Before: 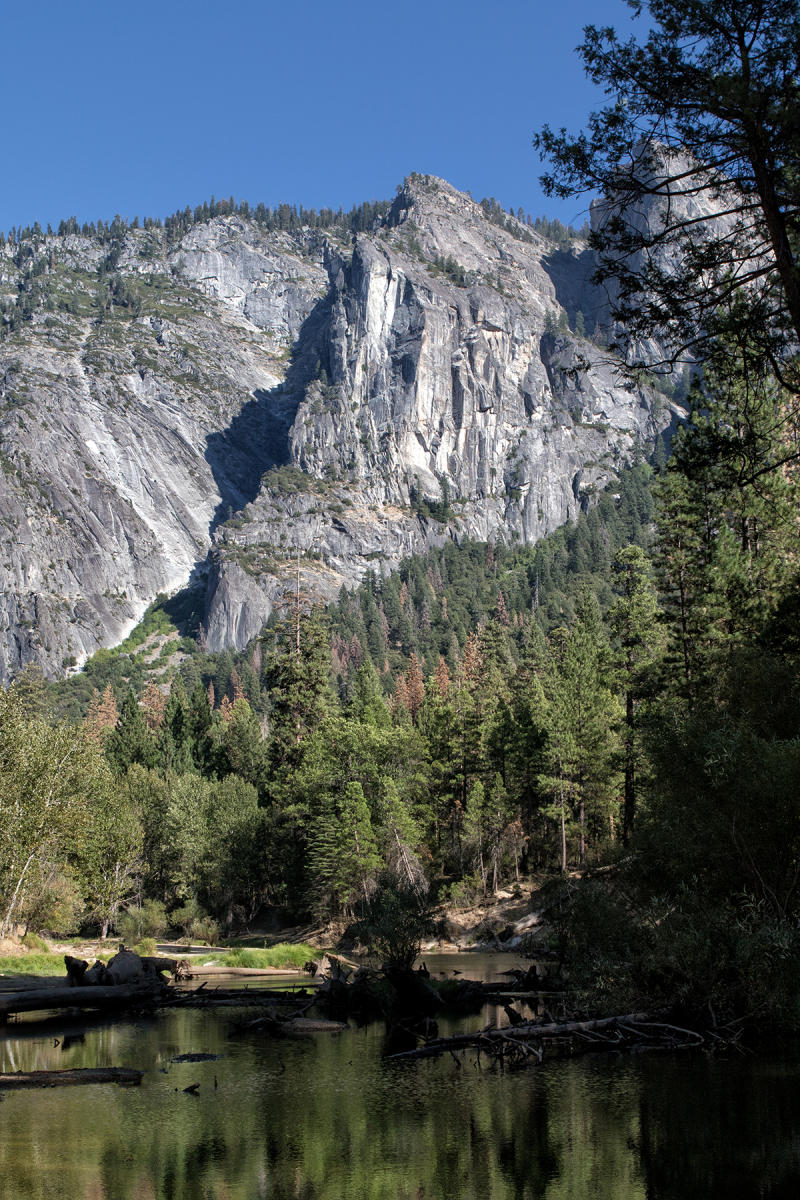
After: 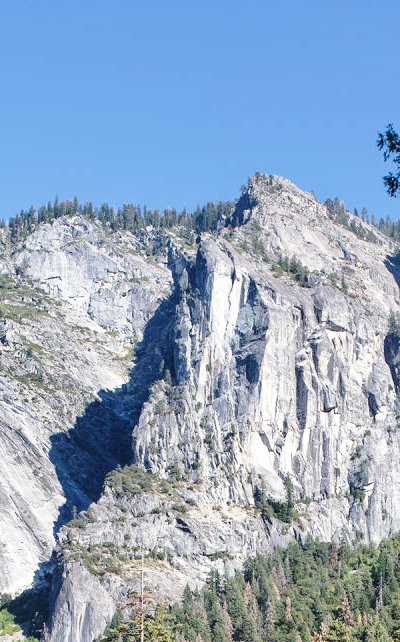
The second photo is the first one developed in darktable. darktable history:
shadows and highlights: radius 125.46, shadows 21.19, highlights -21.19, low approximation 0.01
crop: left 19.556%, right 30.401%, bottom 46.458%
base curve: curves: ch0 [(0, 0) (0.028, 0.03) (0.121, 0.232) (0.46, 0.748) (0.859, 0.968) (1, 1)], preserve colors none
